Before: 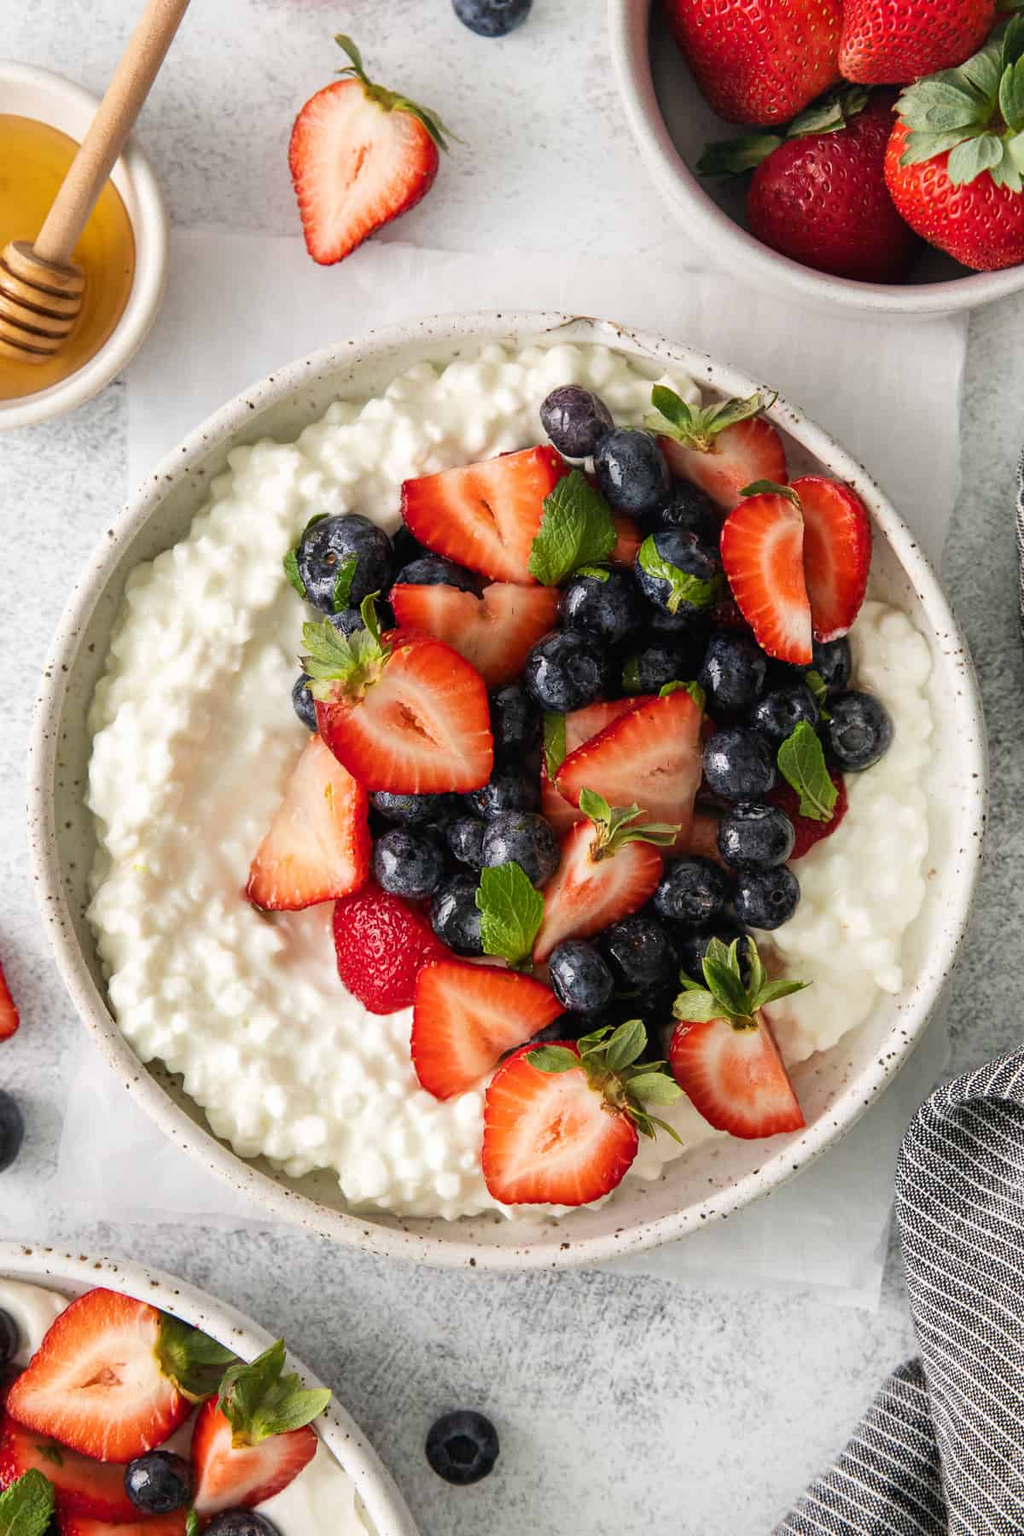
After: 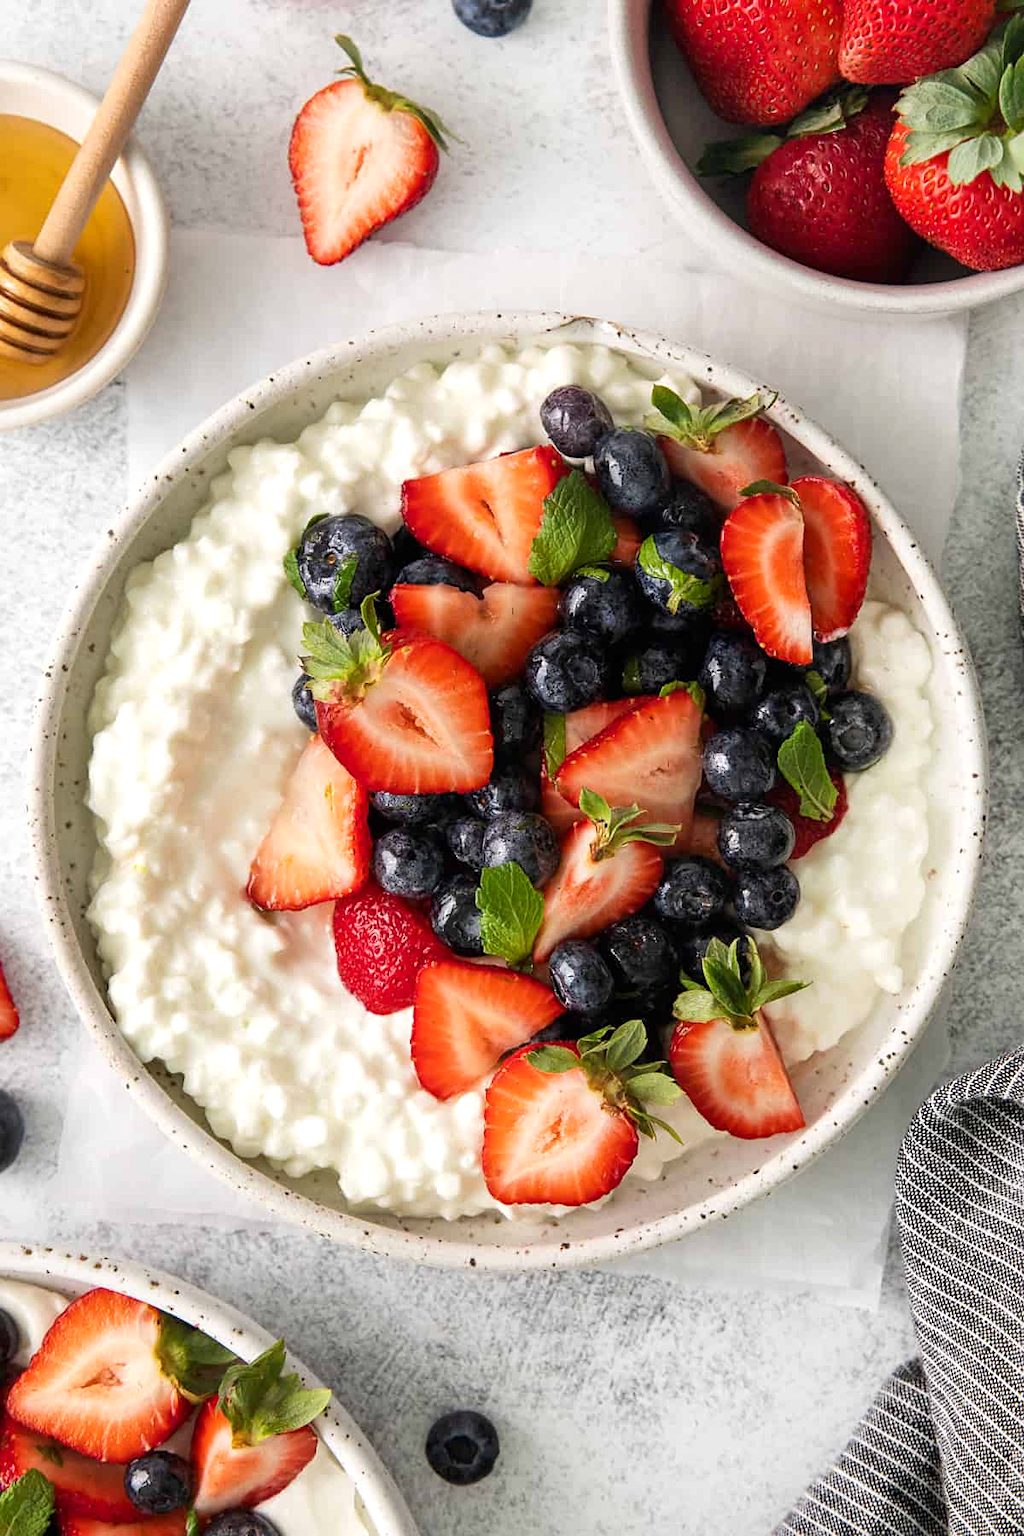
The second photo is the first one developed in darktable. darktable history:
exposure: black level correction 0.001, exposure 0.14 EV, compensate highlight preservation false
base curve: preserve colors none
sharpen: amount 0.2
